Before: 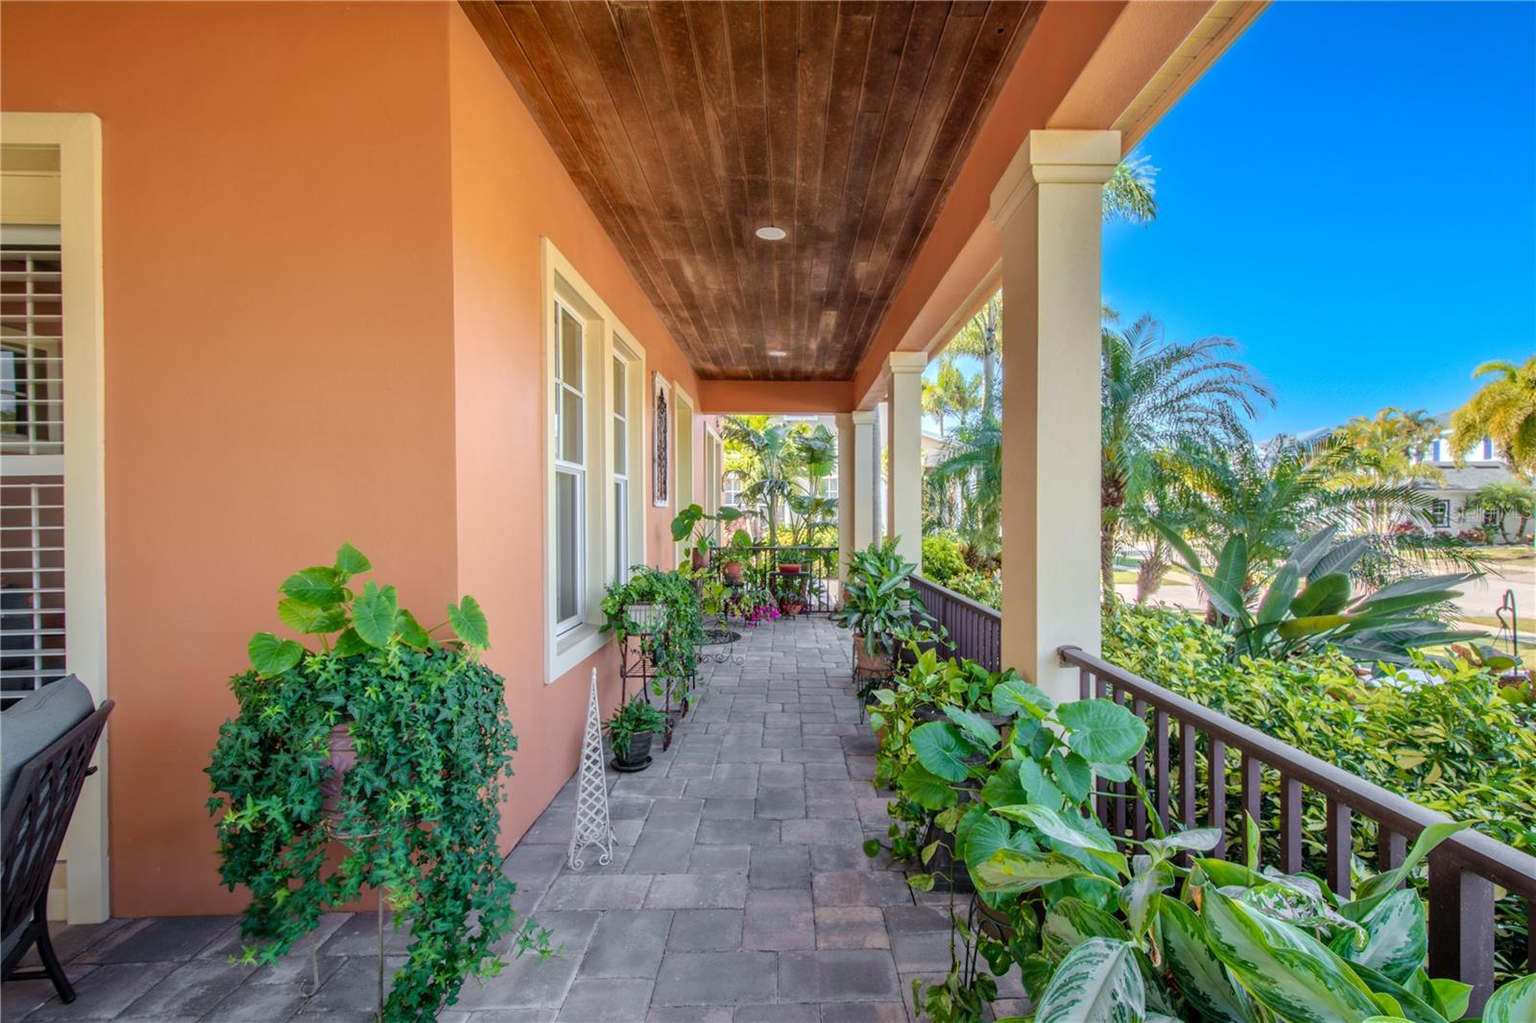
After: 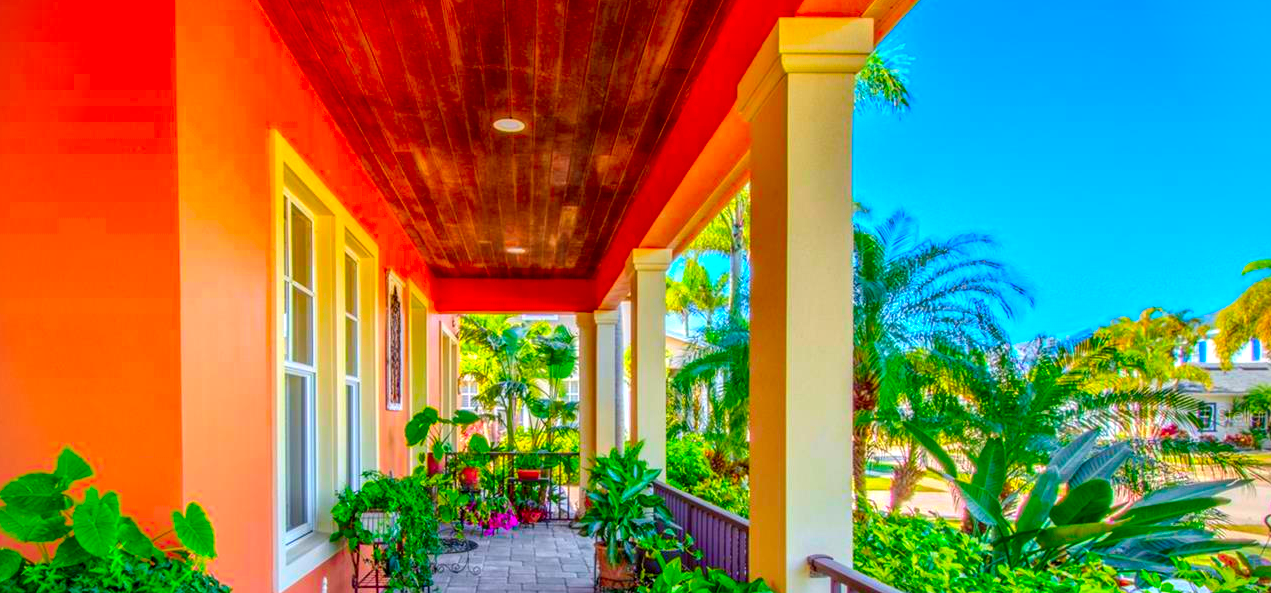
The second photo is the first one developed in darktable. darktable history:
local contrast: detail 130%
vignetting: fall-off start 91.19%
color correction: saturation 3
crop: left 18.38%, top 11.092%, right 2.134%, bottom 33.217%
